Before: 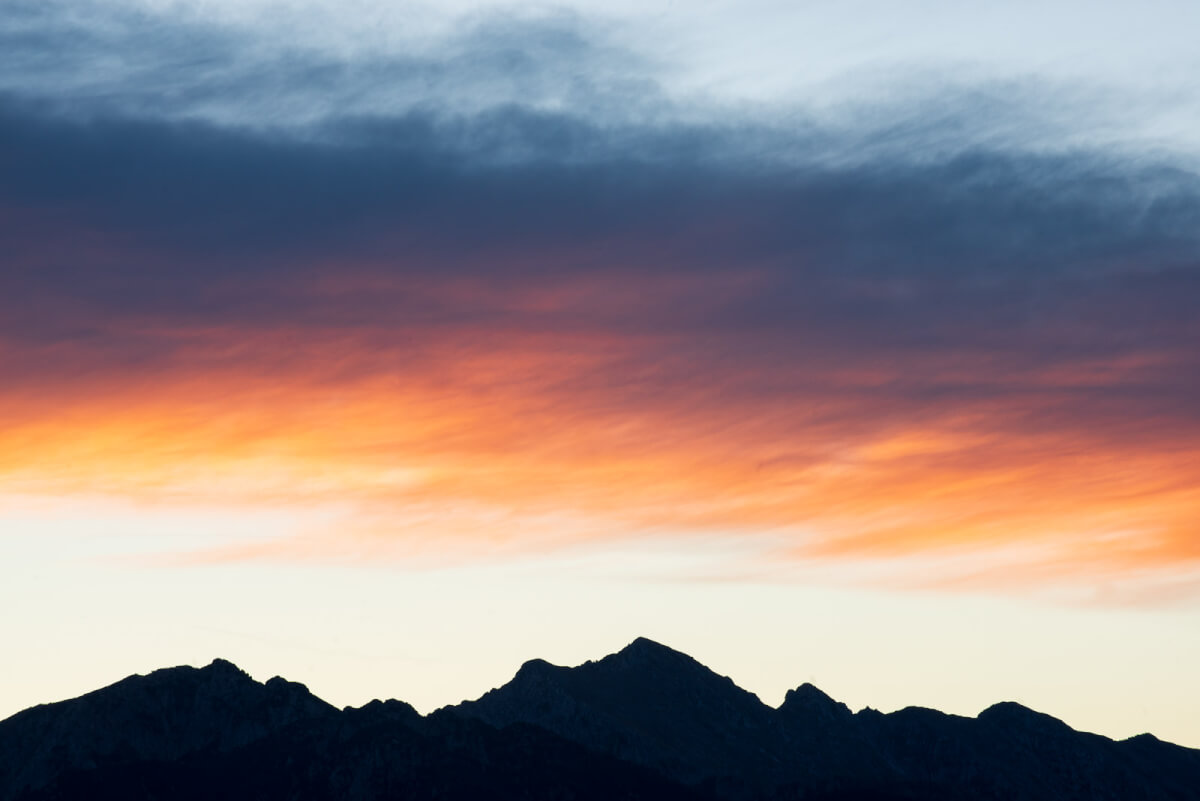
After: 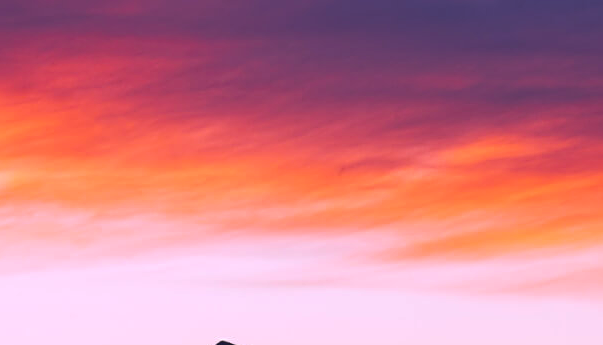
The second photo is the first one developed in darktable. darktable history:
crop: left 34.852%, top 36.977%, right 14.865%, bottom 19.943%
exposure: black level correction -0.024, exposure -0.119 EV, compensate exposure bias true, compensate highlight preservation false
color correction: highlights a* 15.02, highlights b* -24.83
sharpen: on, module defaults
color balance rgb: power › luminance -7.966%, power › chroma 1.33%, power › hue 330.44°, highlights gain › chroma 1.381%, highlights gain › hue 51.93°, perceptual saturation grading › global saturation 30.362%
haze removal: compatibility mode true
